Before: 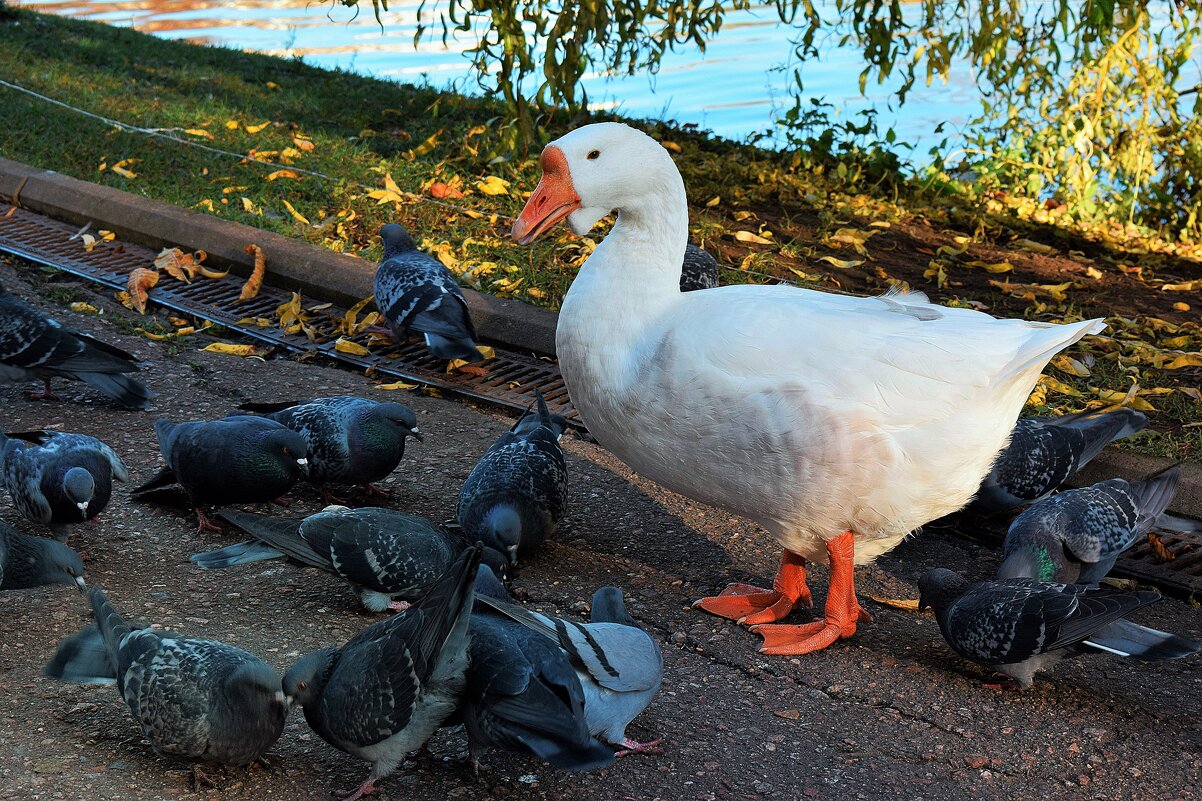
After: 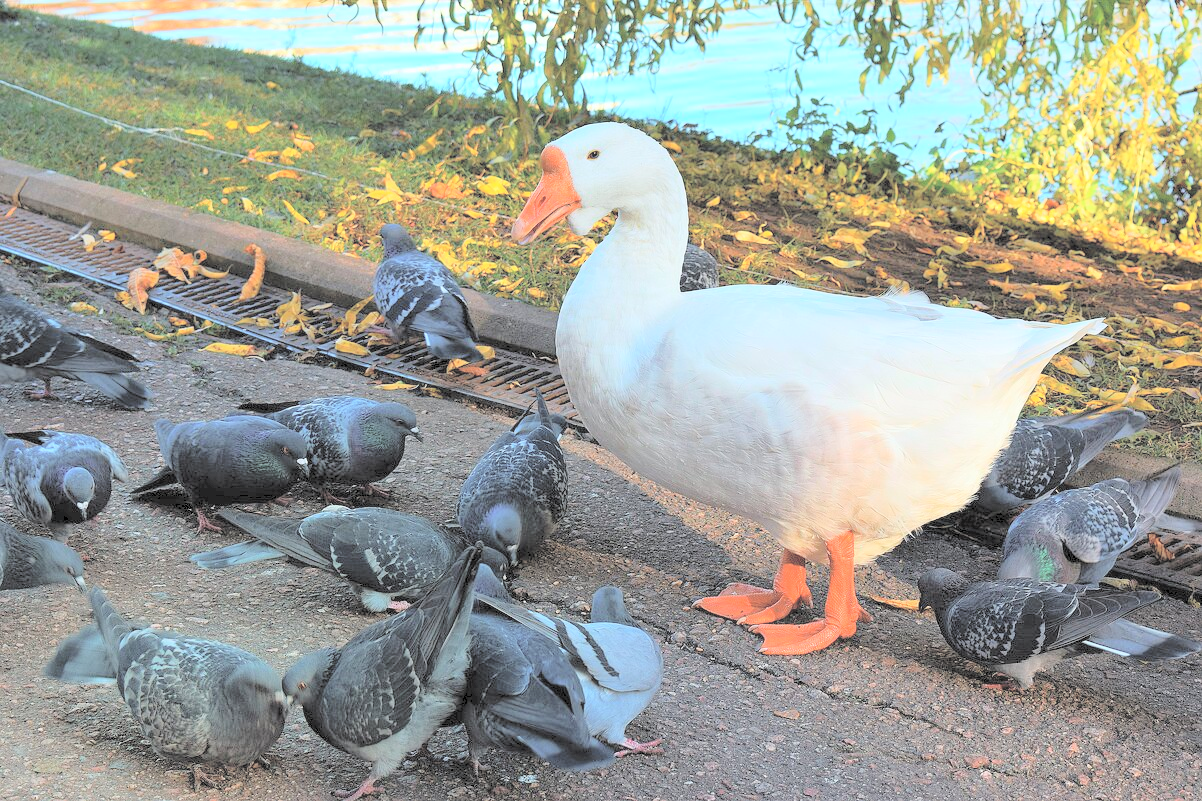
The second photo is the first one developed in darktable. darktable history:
contrast brightness saturation: brightness 0.985
